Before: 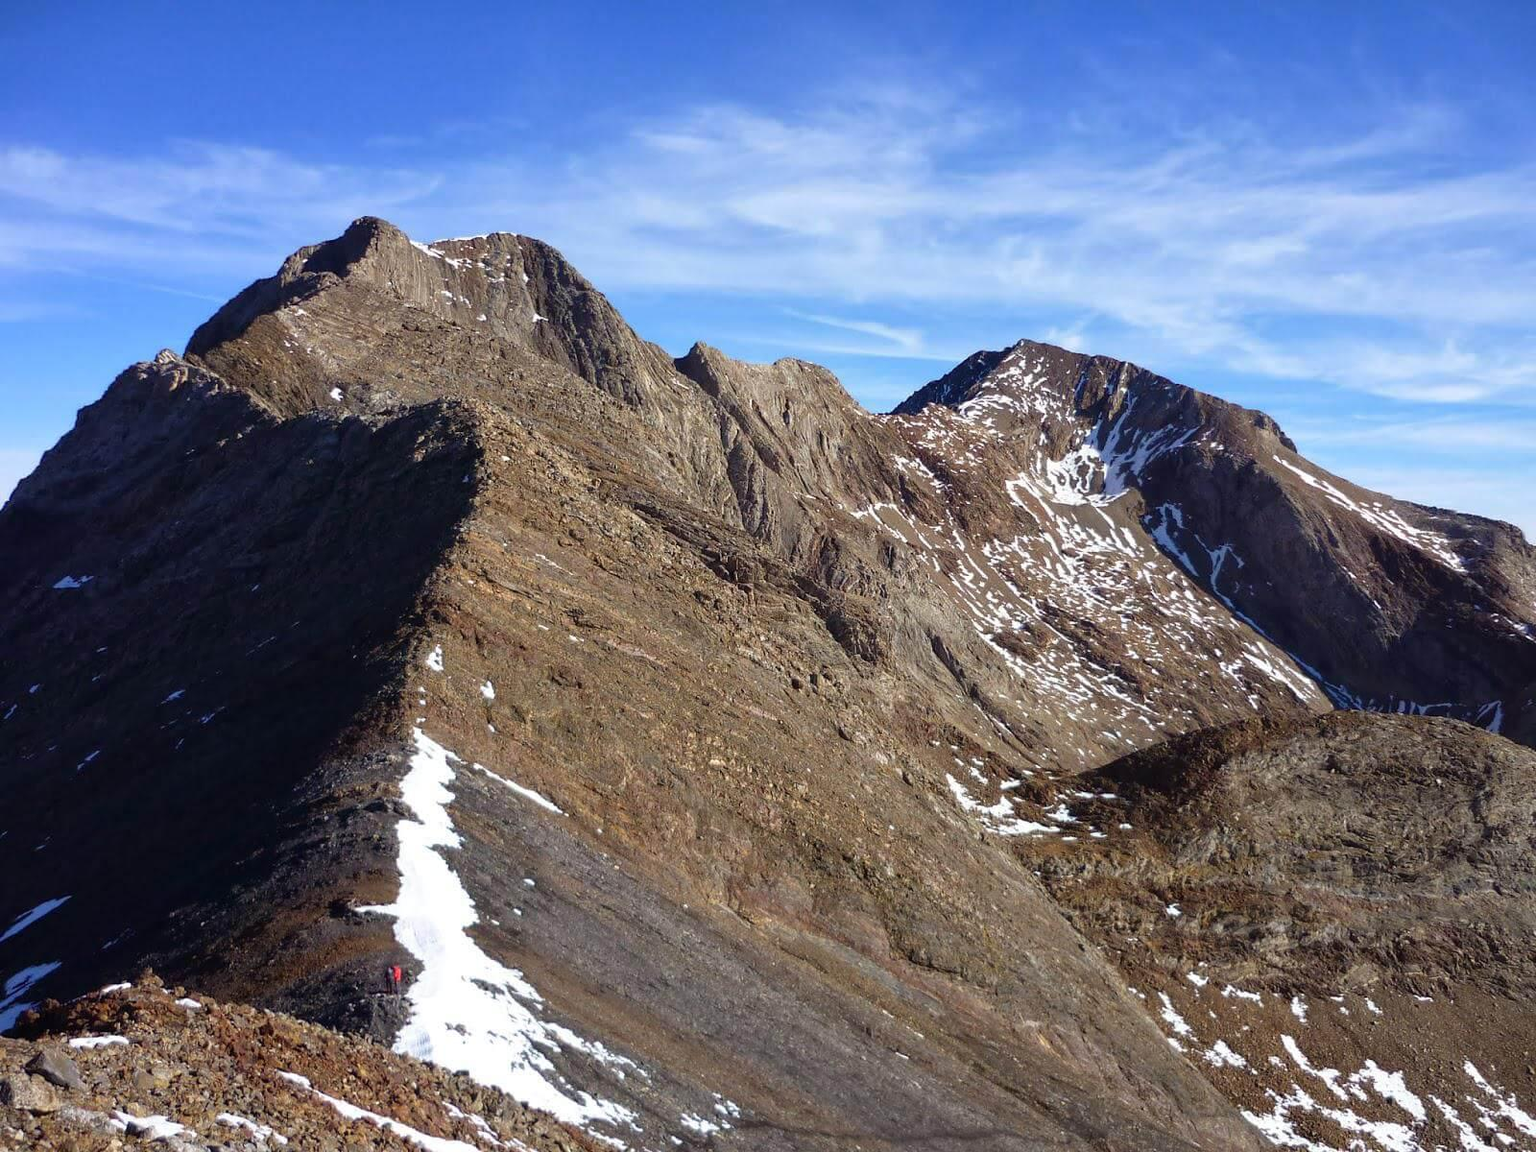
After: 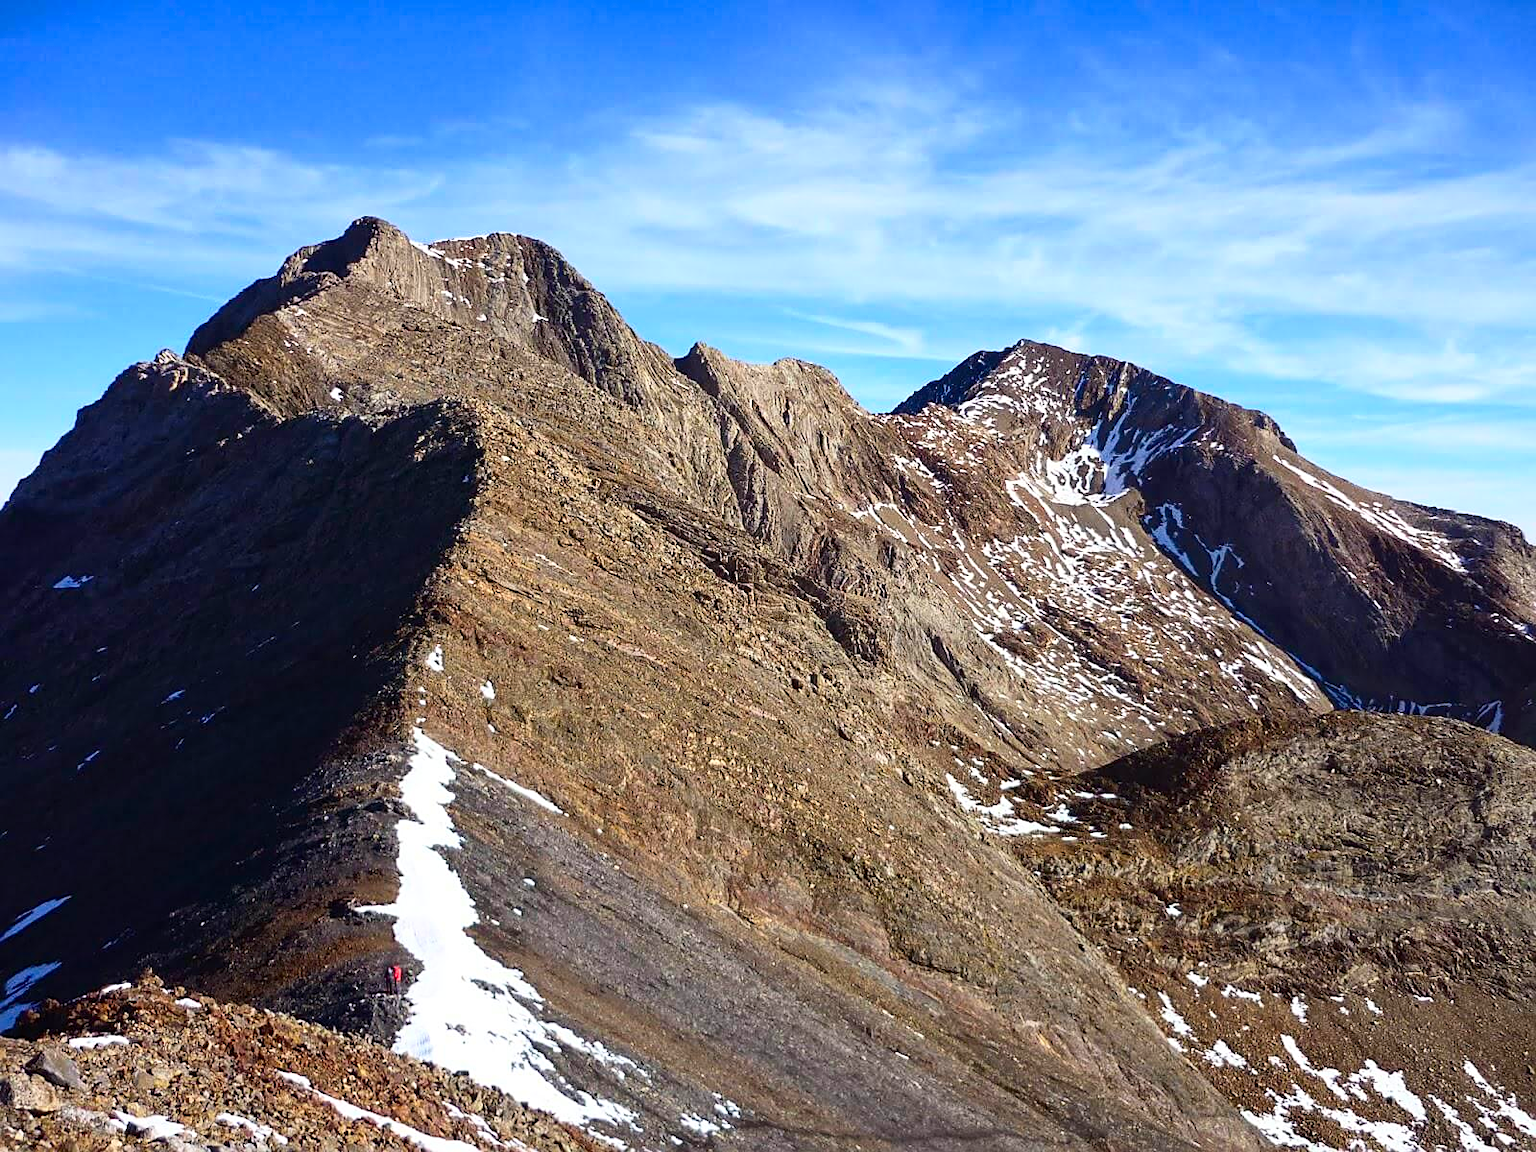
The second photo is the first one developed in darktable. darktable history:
sharpen: on, module defaults
contrast brightness saturation: contrast 0.23, brightness 0.1, saturation 0.29
